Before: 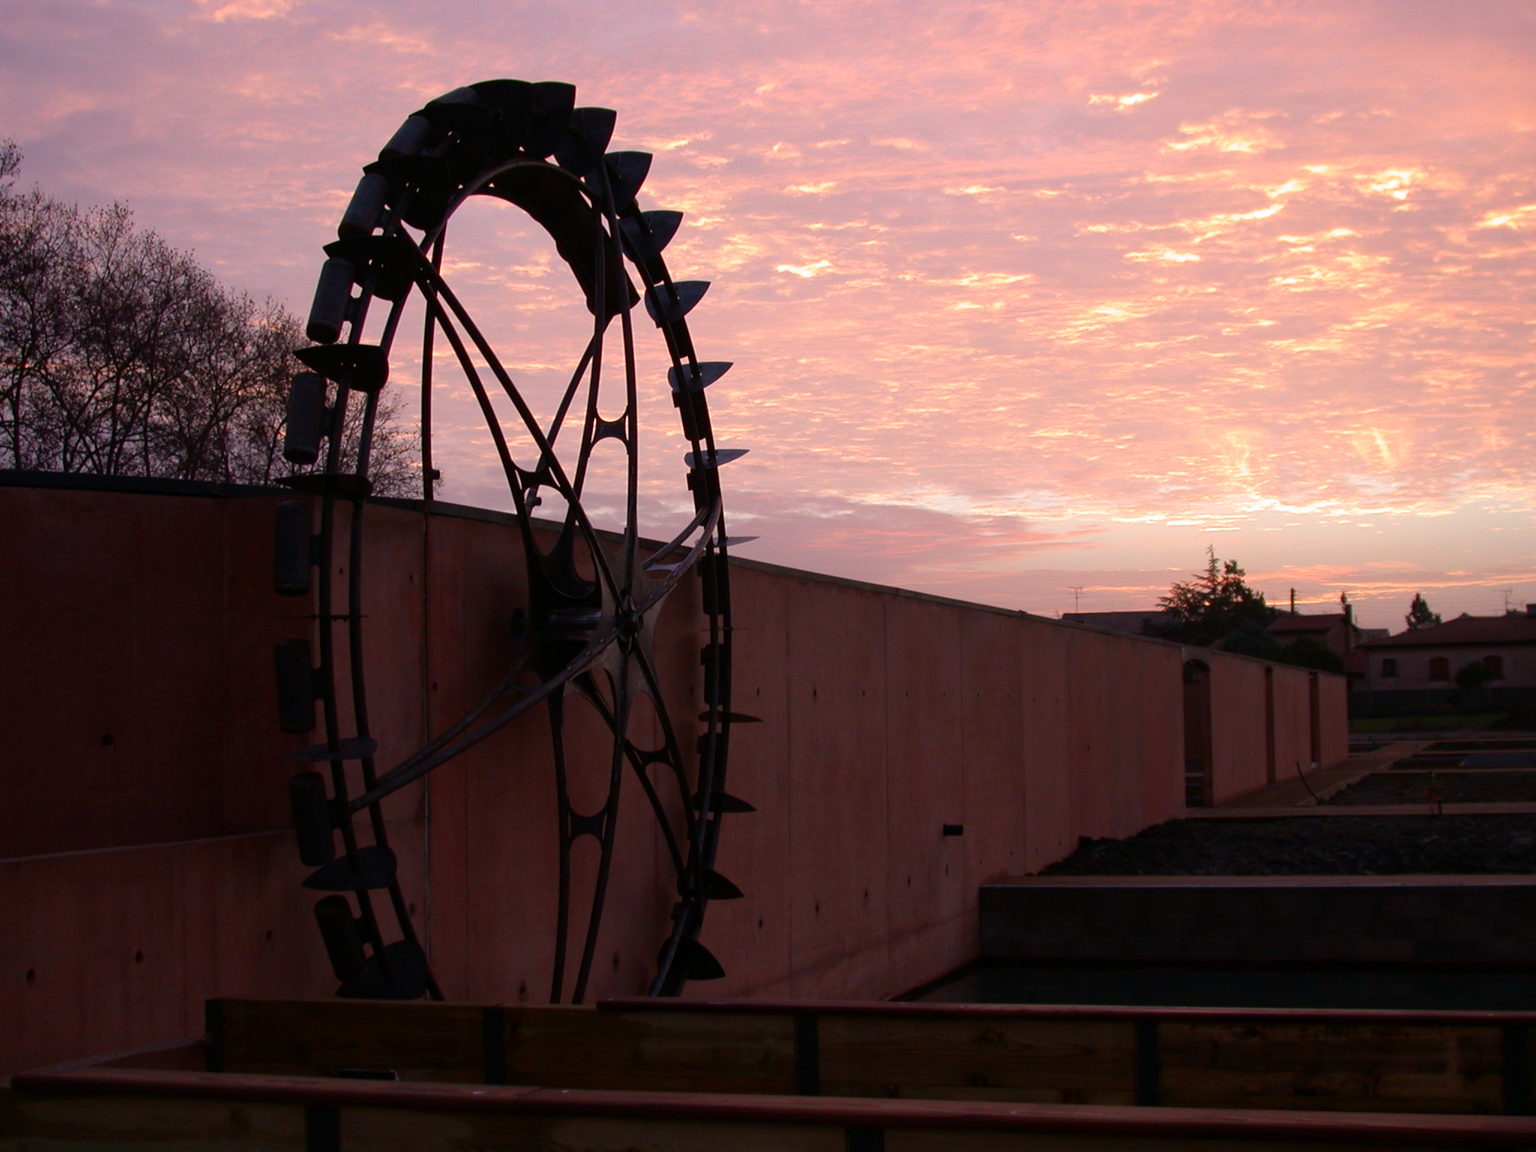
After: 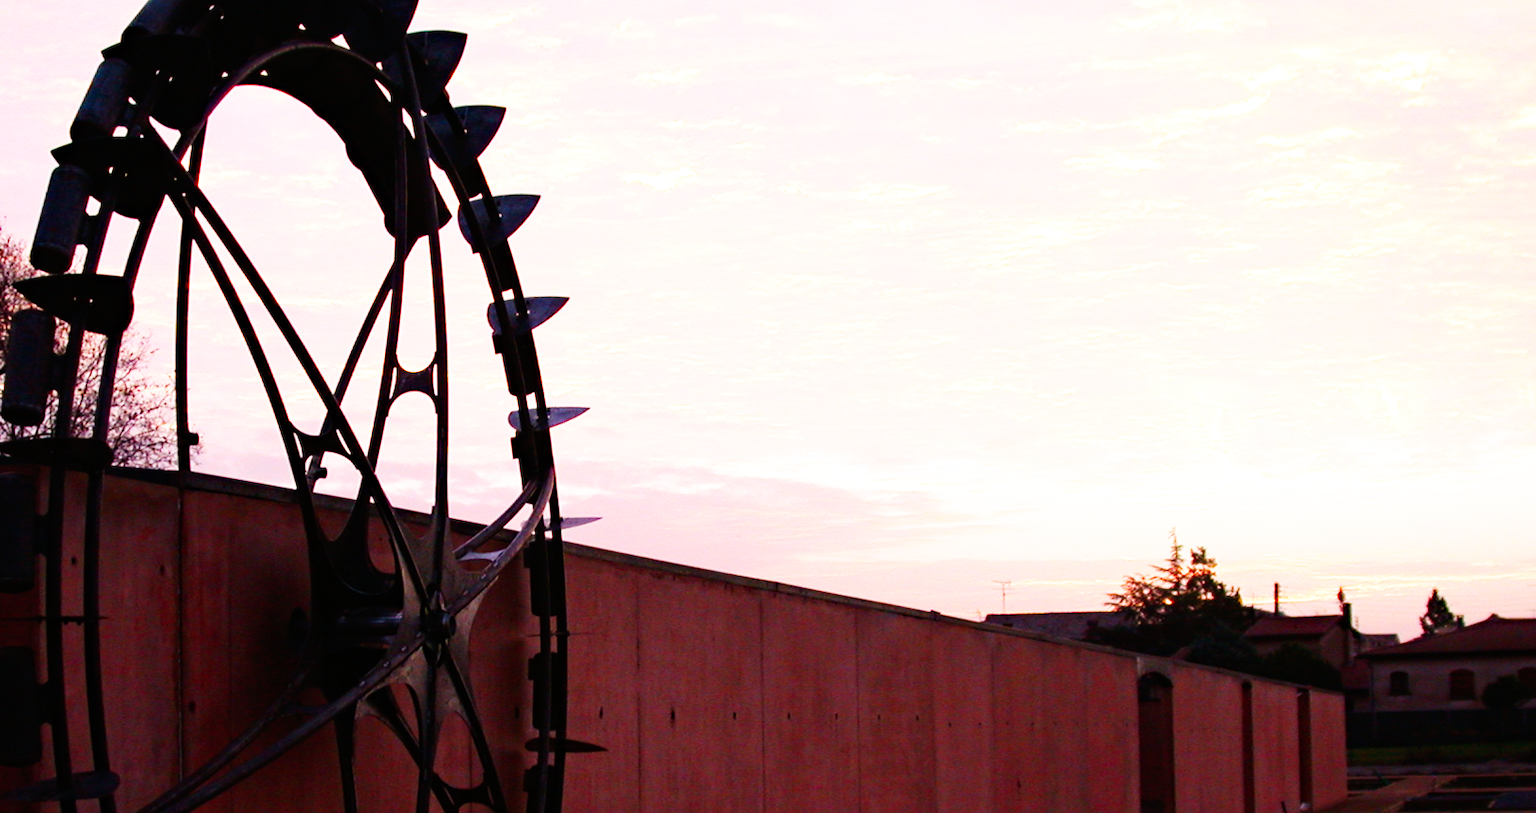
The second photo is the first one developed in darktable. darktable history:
haze removal: compatibility mode true, adaptive false
exposure: exposure 0.491 EV, compensate highlight preservation false
base curve: curves: ch0 [(0, 0) (0.007, 0.004) (0.027, 0.03) (0.046, 0.07) (0.207, 0.54) (0.442, 0.872) (0.673, 0.972) (1, 1)], preserve colors none
crop: left 18.421%, top 11.088%, right 2.431%, bottom 33.019%
